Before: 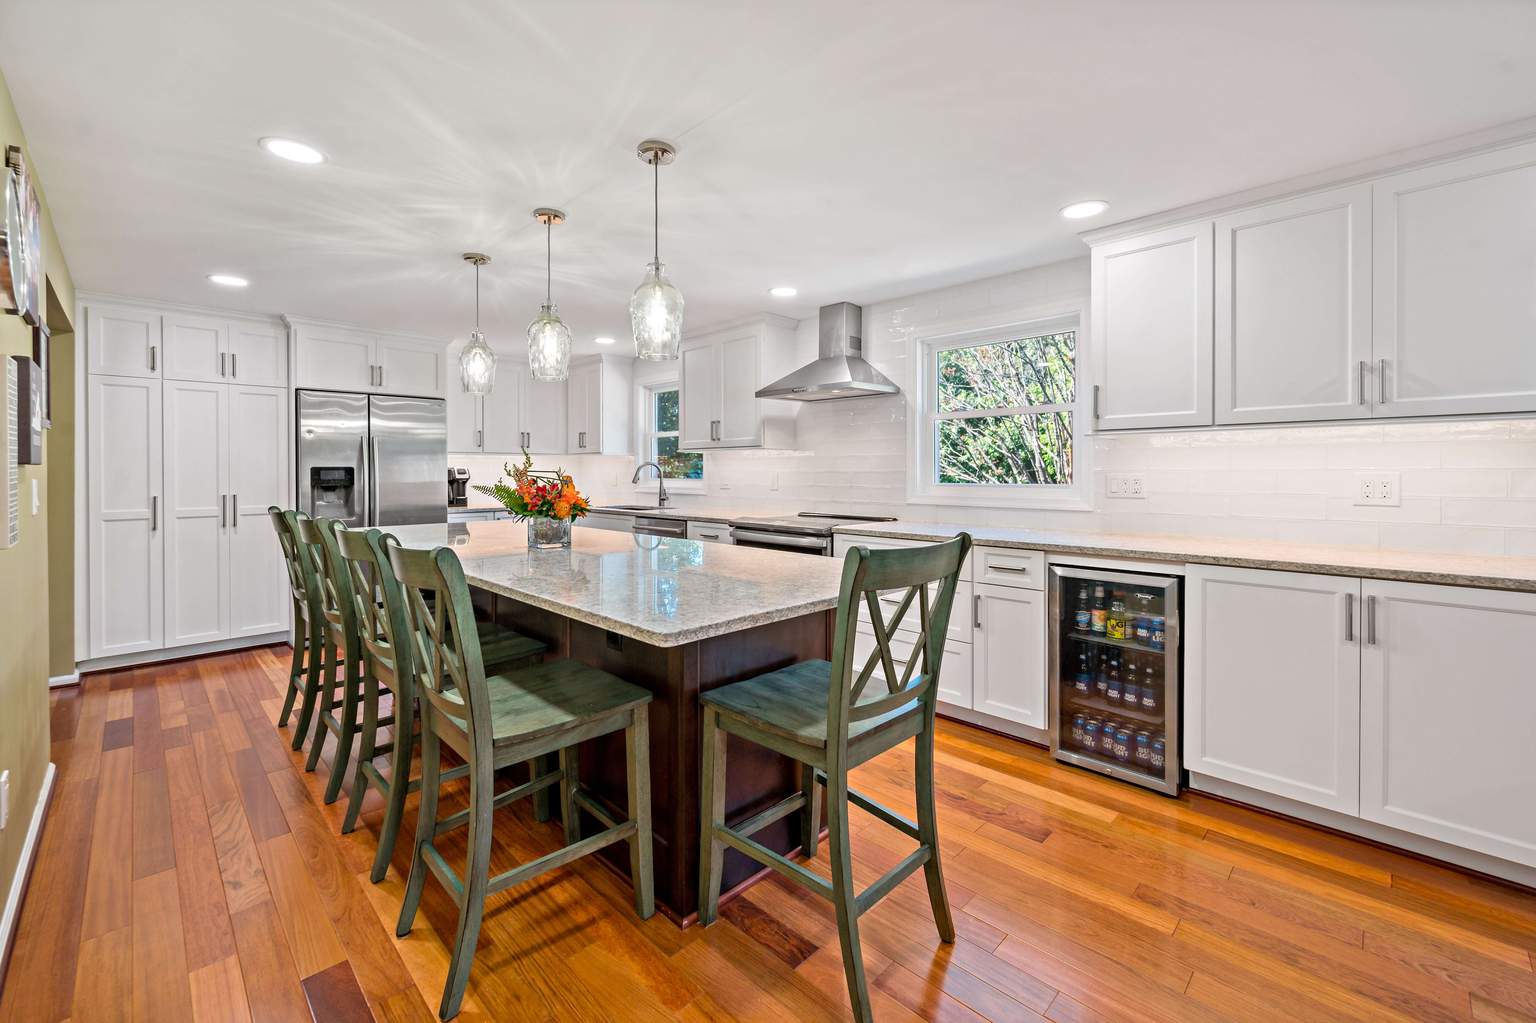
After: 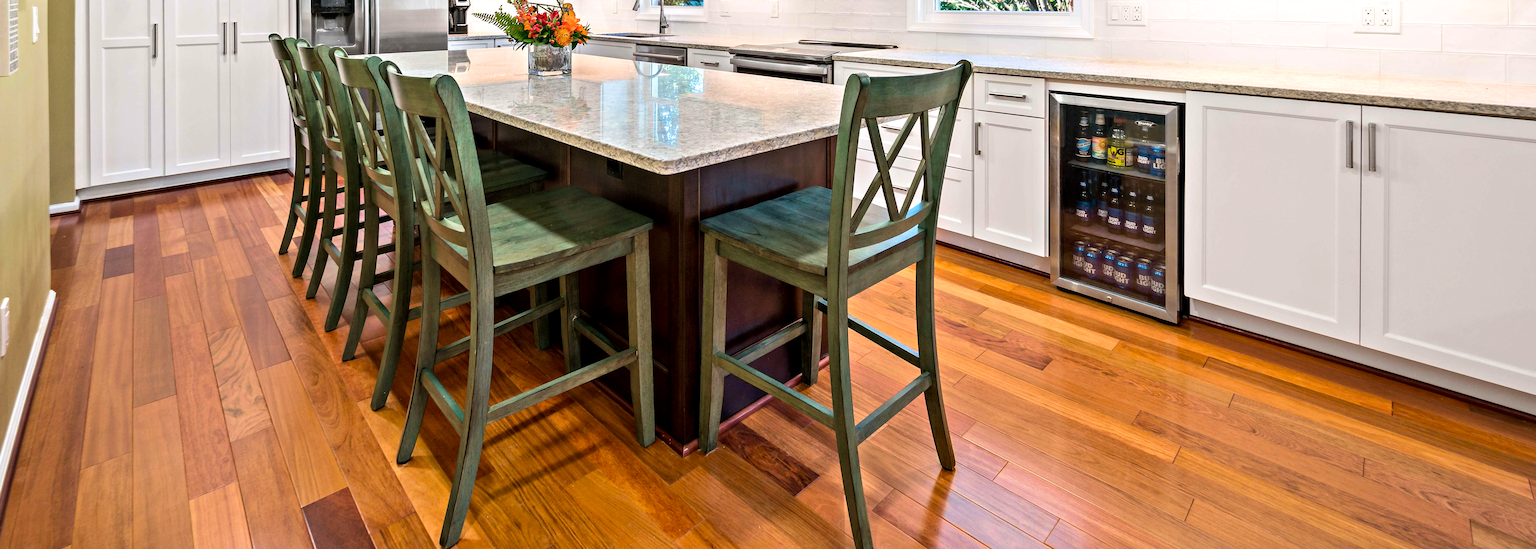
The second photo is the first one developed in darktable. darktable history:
tone equalizer: -8 EV -0.417 EV, -7 EV -0.389 EV, -6 EV -0.333 EV, -5 EV -0.222 EV, -3 EV 0.222 EV, -2 EV 0.333 EV, -1 EV 0.389 EV, +0 EV 0.417 EV, edges refinement/feathering 500, mask exposure compensation -1.57 EV, preserve details no
crop and rotate: top 46.237%
velvia: strength 29%
exposure: black level correction 0.001, compensate highlight preservation false
